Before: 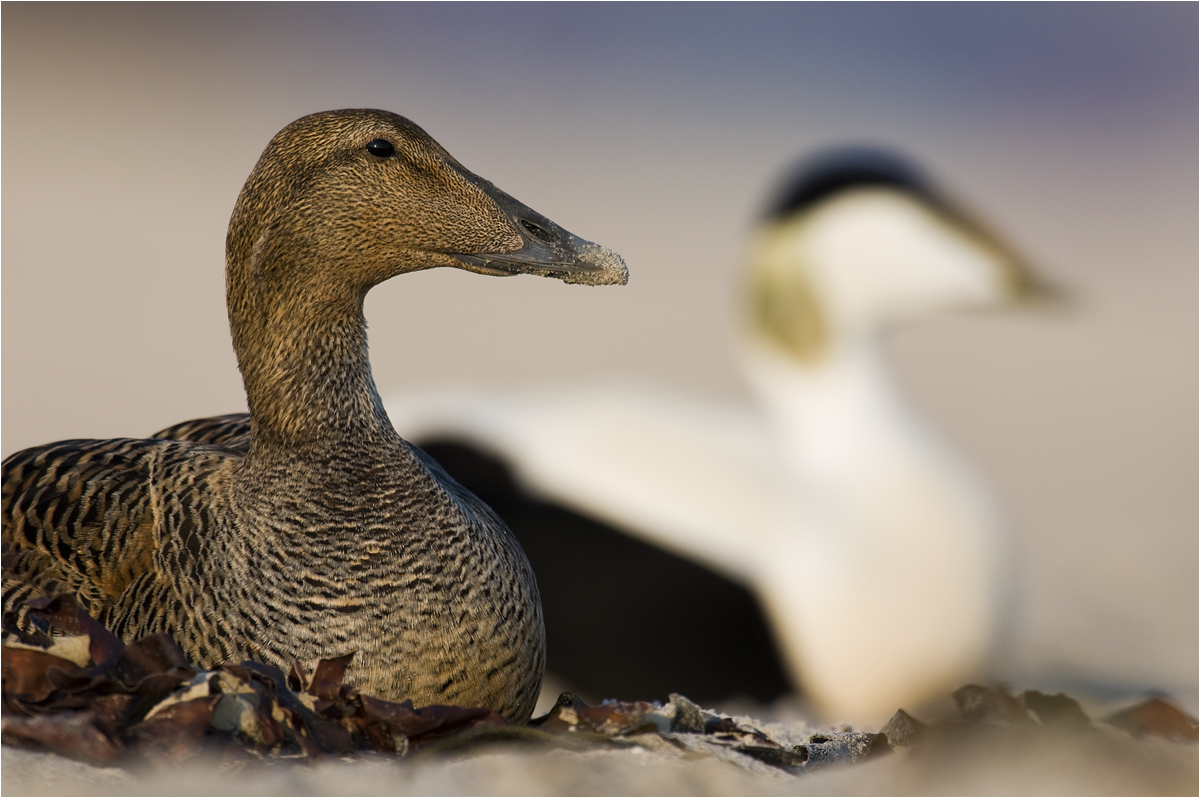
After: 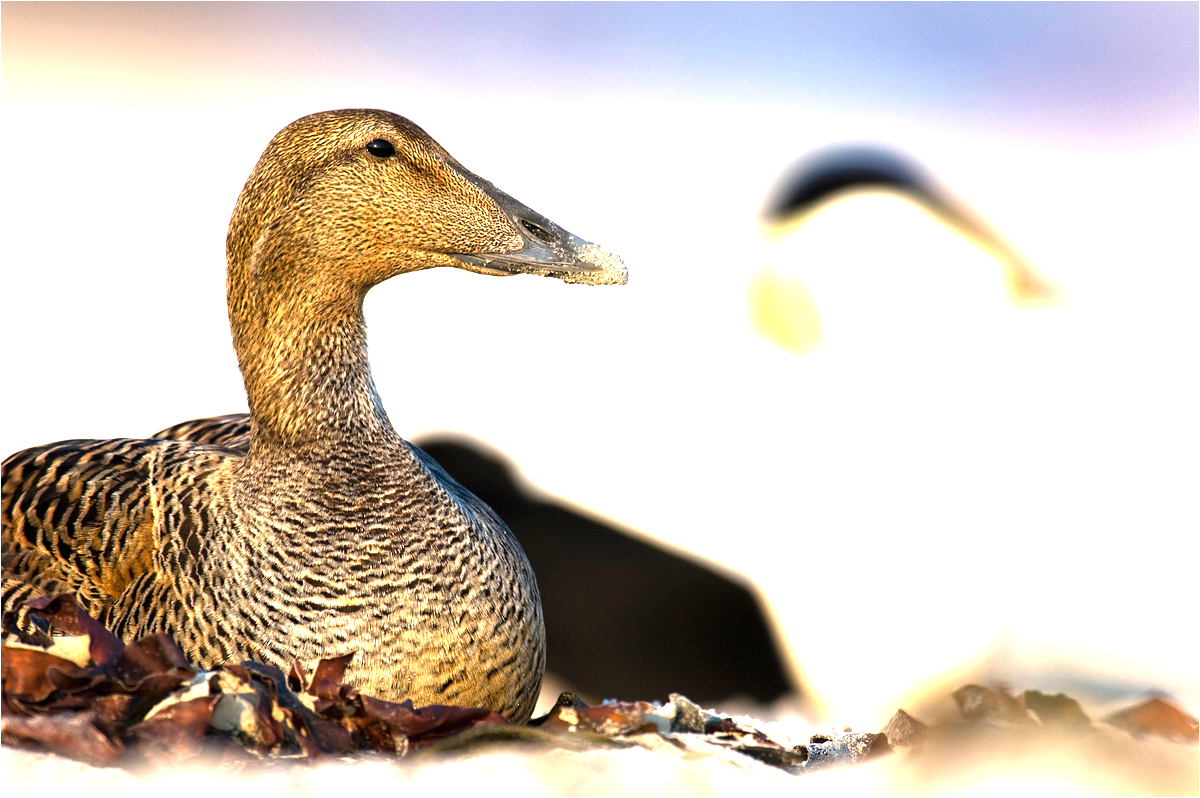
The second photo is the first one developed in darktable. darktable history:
levels: levels [0, 0.374, 0.749]
exposure: black level correction 0, exposure 1.299 EV, compensate exposure bias true, compensate highlight preservation false
